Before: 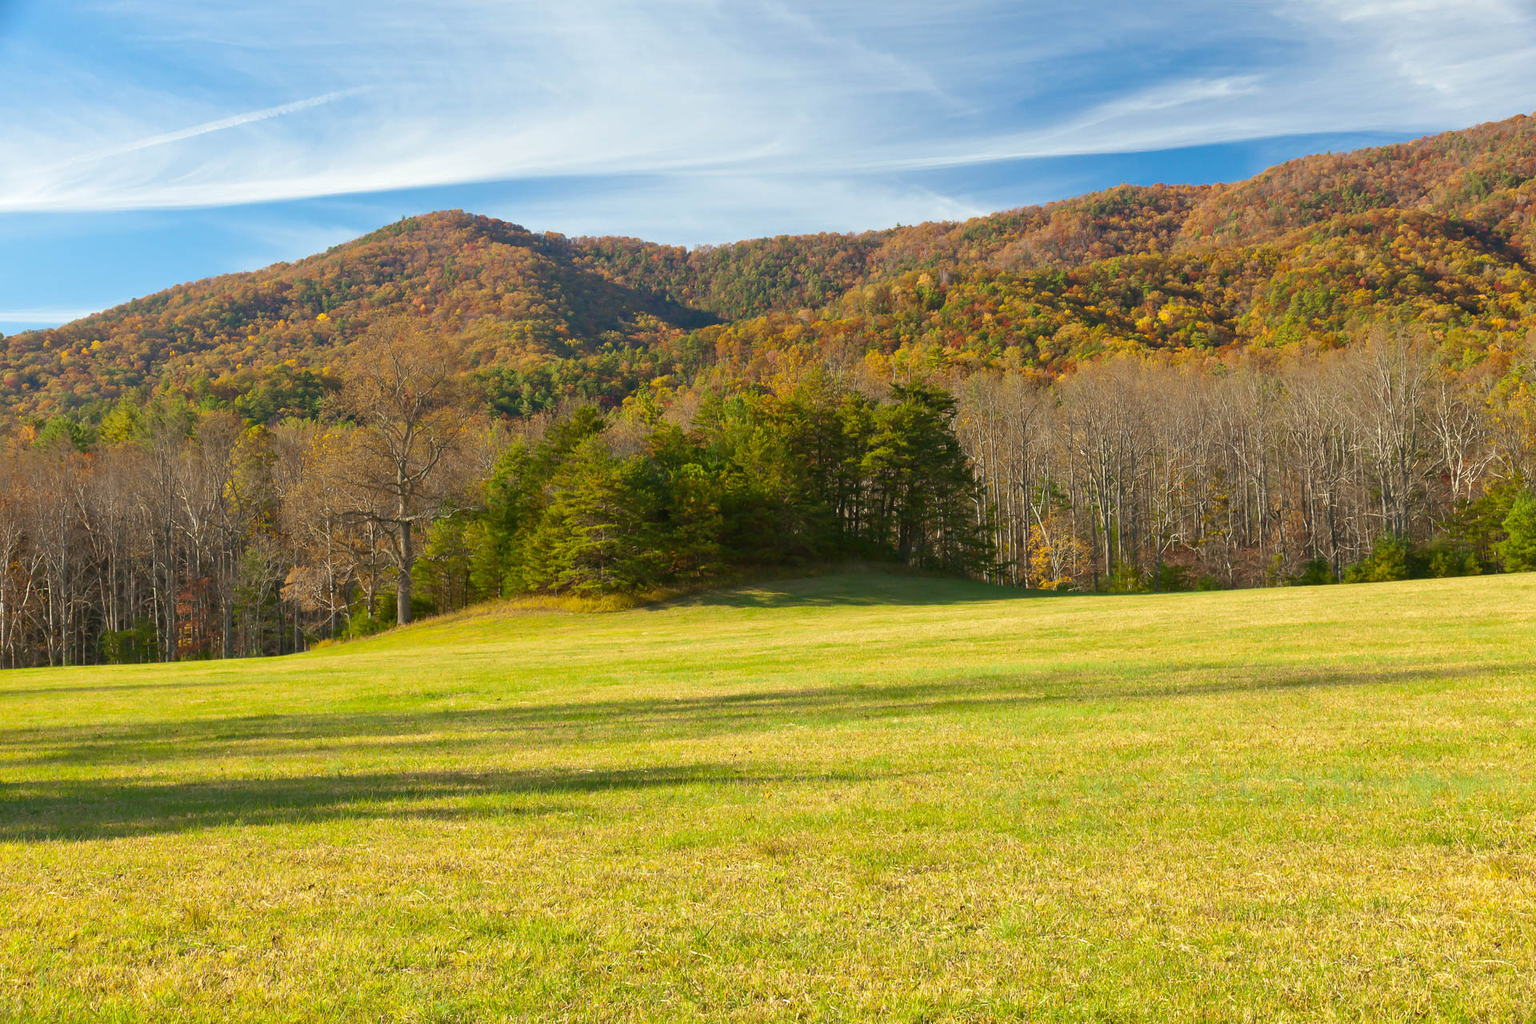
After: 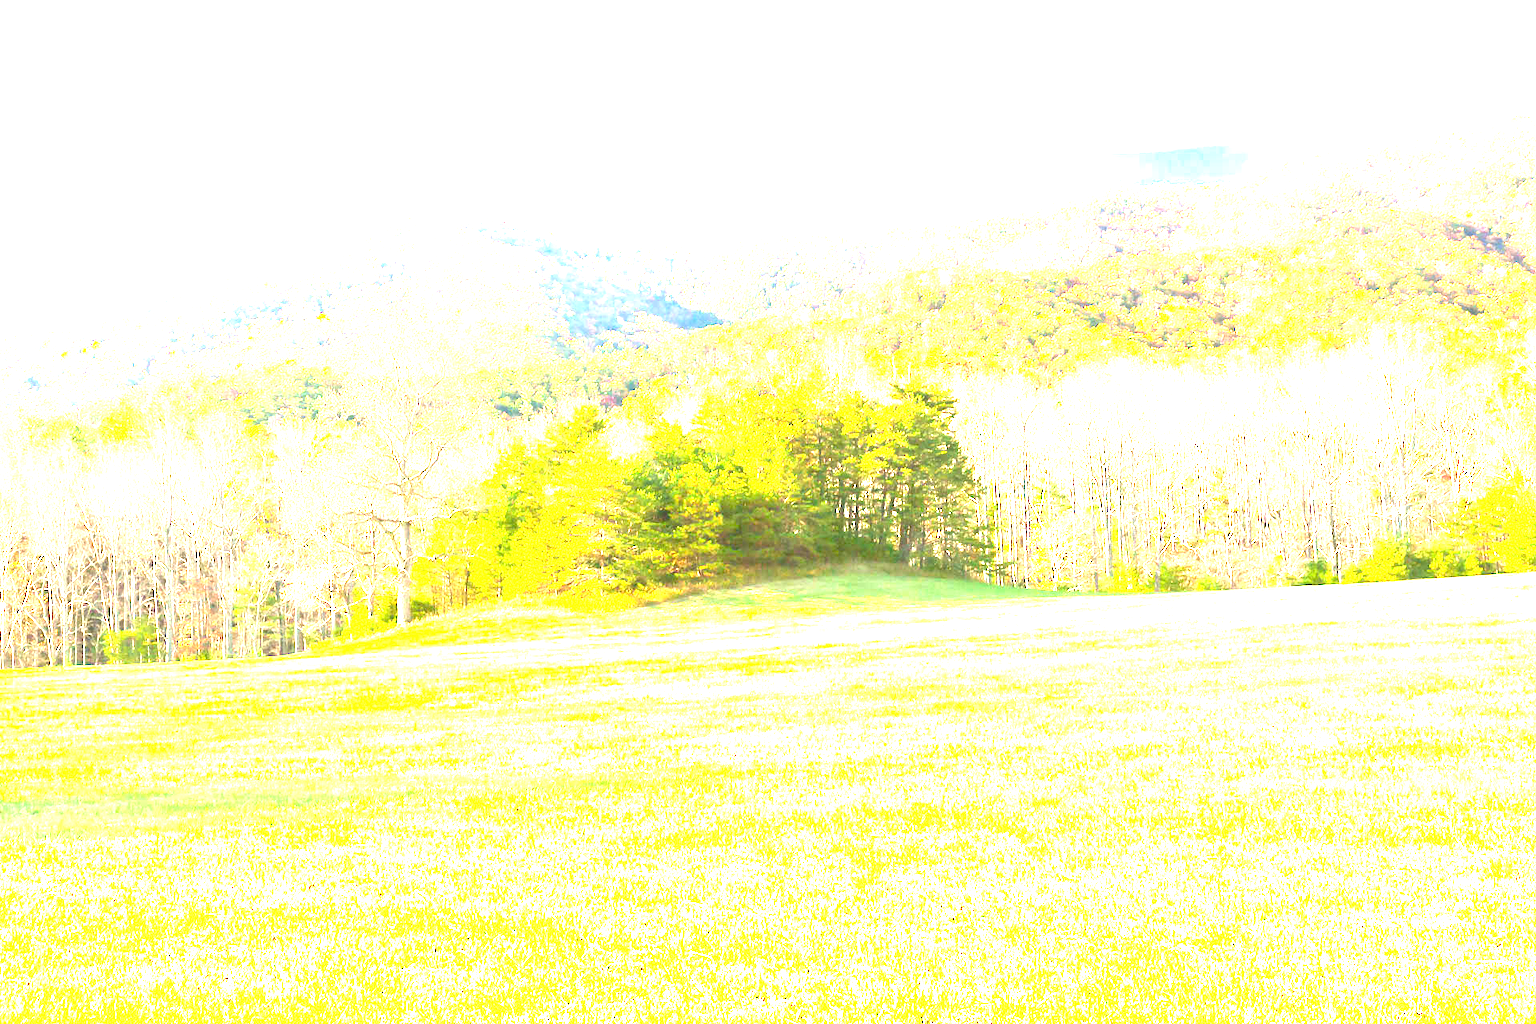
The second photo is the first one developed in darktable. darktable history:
exposure: black level correction 0, exposure 4.076 EV, compensate highlight preservation false
